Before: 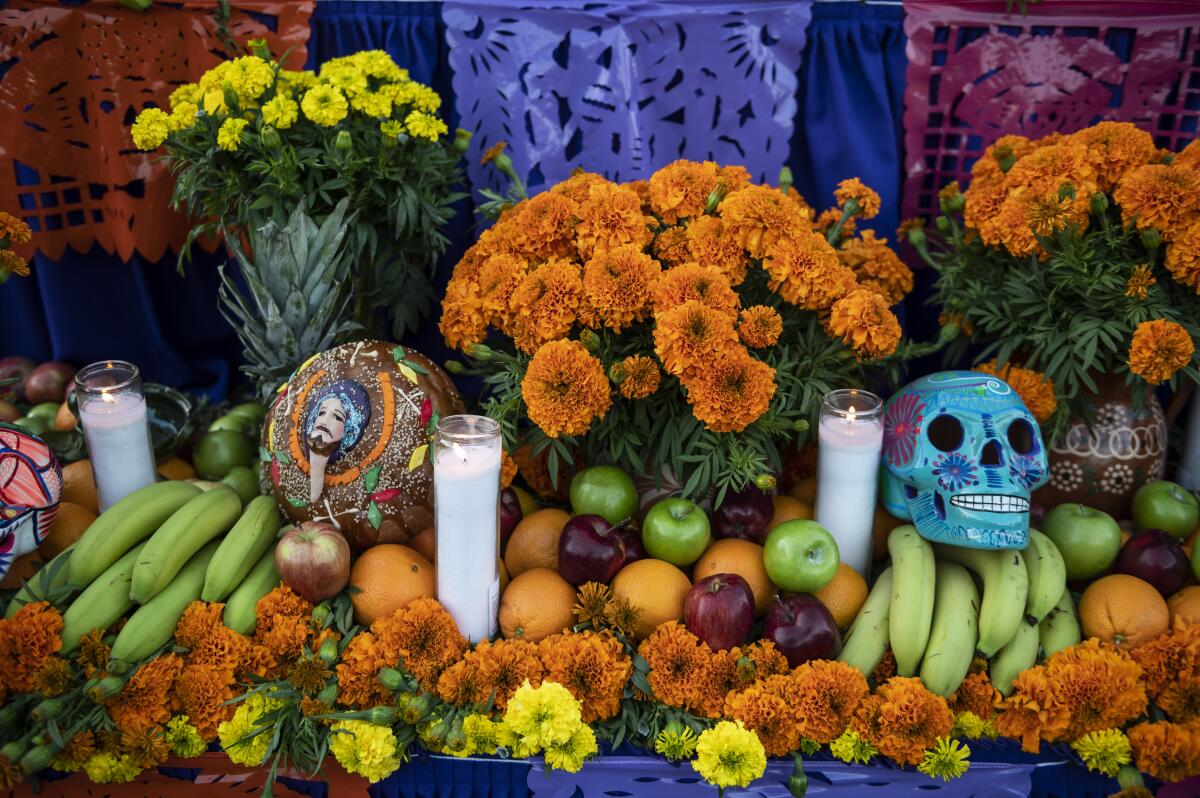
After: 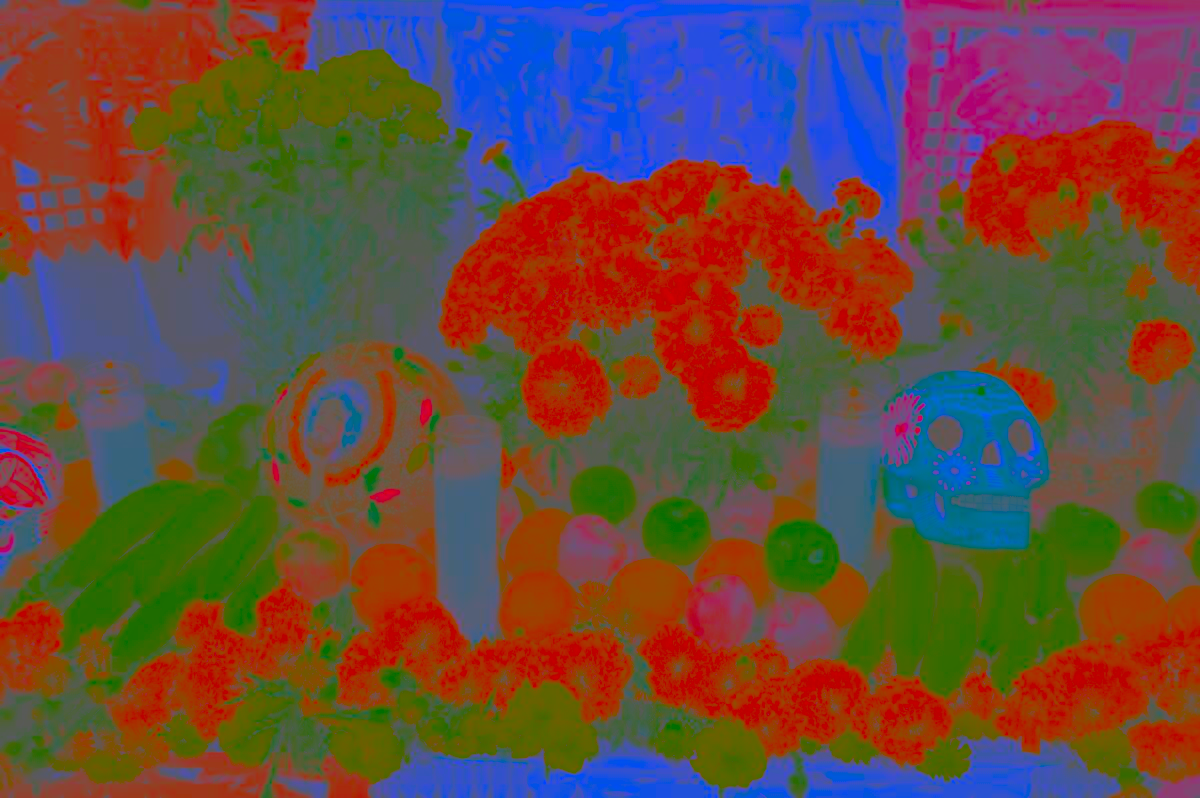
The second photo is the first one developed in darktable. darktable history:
contrast brightness saturation: contrast -0.977, brightness -0.177, saturation 0.756
